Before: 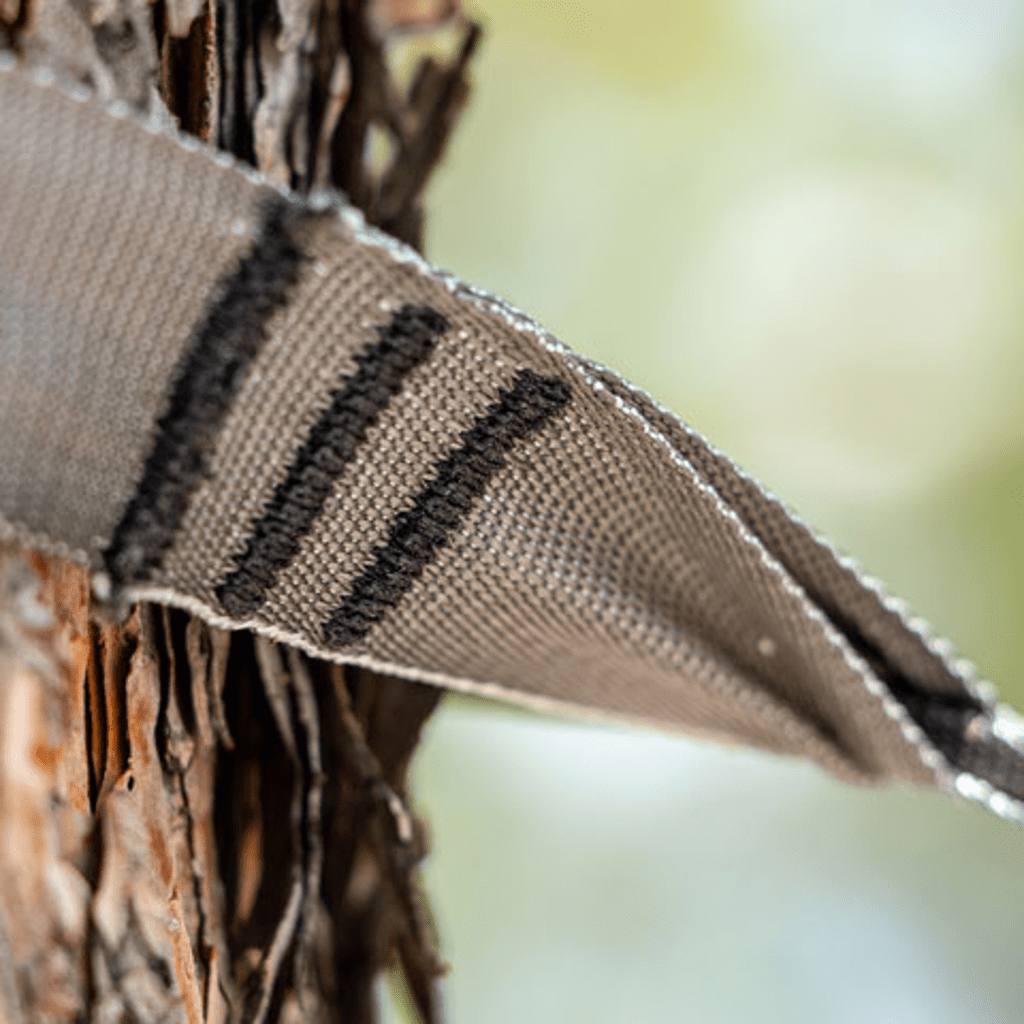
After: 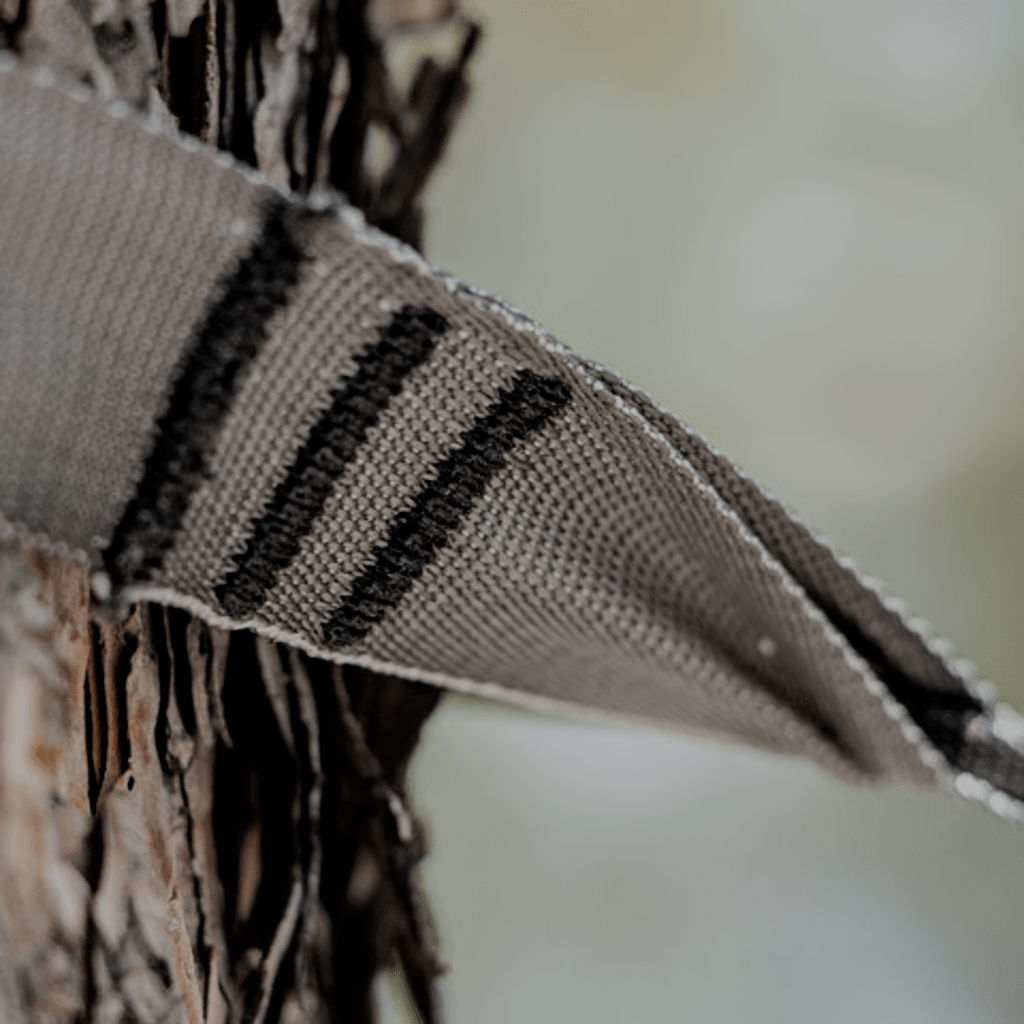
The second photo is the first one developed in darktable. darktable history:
exposure: black level correction 0, exposure -0.737 EV, compensate exposure bias true, compensate highlight preservation false
filmic rgb: black relative exposure -7.27 EV, white relative exposure 5.06 EV, hardness 3.2
color zones: curves: ch1 [(0, 0.292) (0.001, 0.292) (0.2, 0.264) (0.4, 0.248) (0.6, 0.248) (0.8, 0.264) (0.999, 0.292) (1, 0.292)]
